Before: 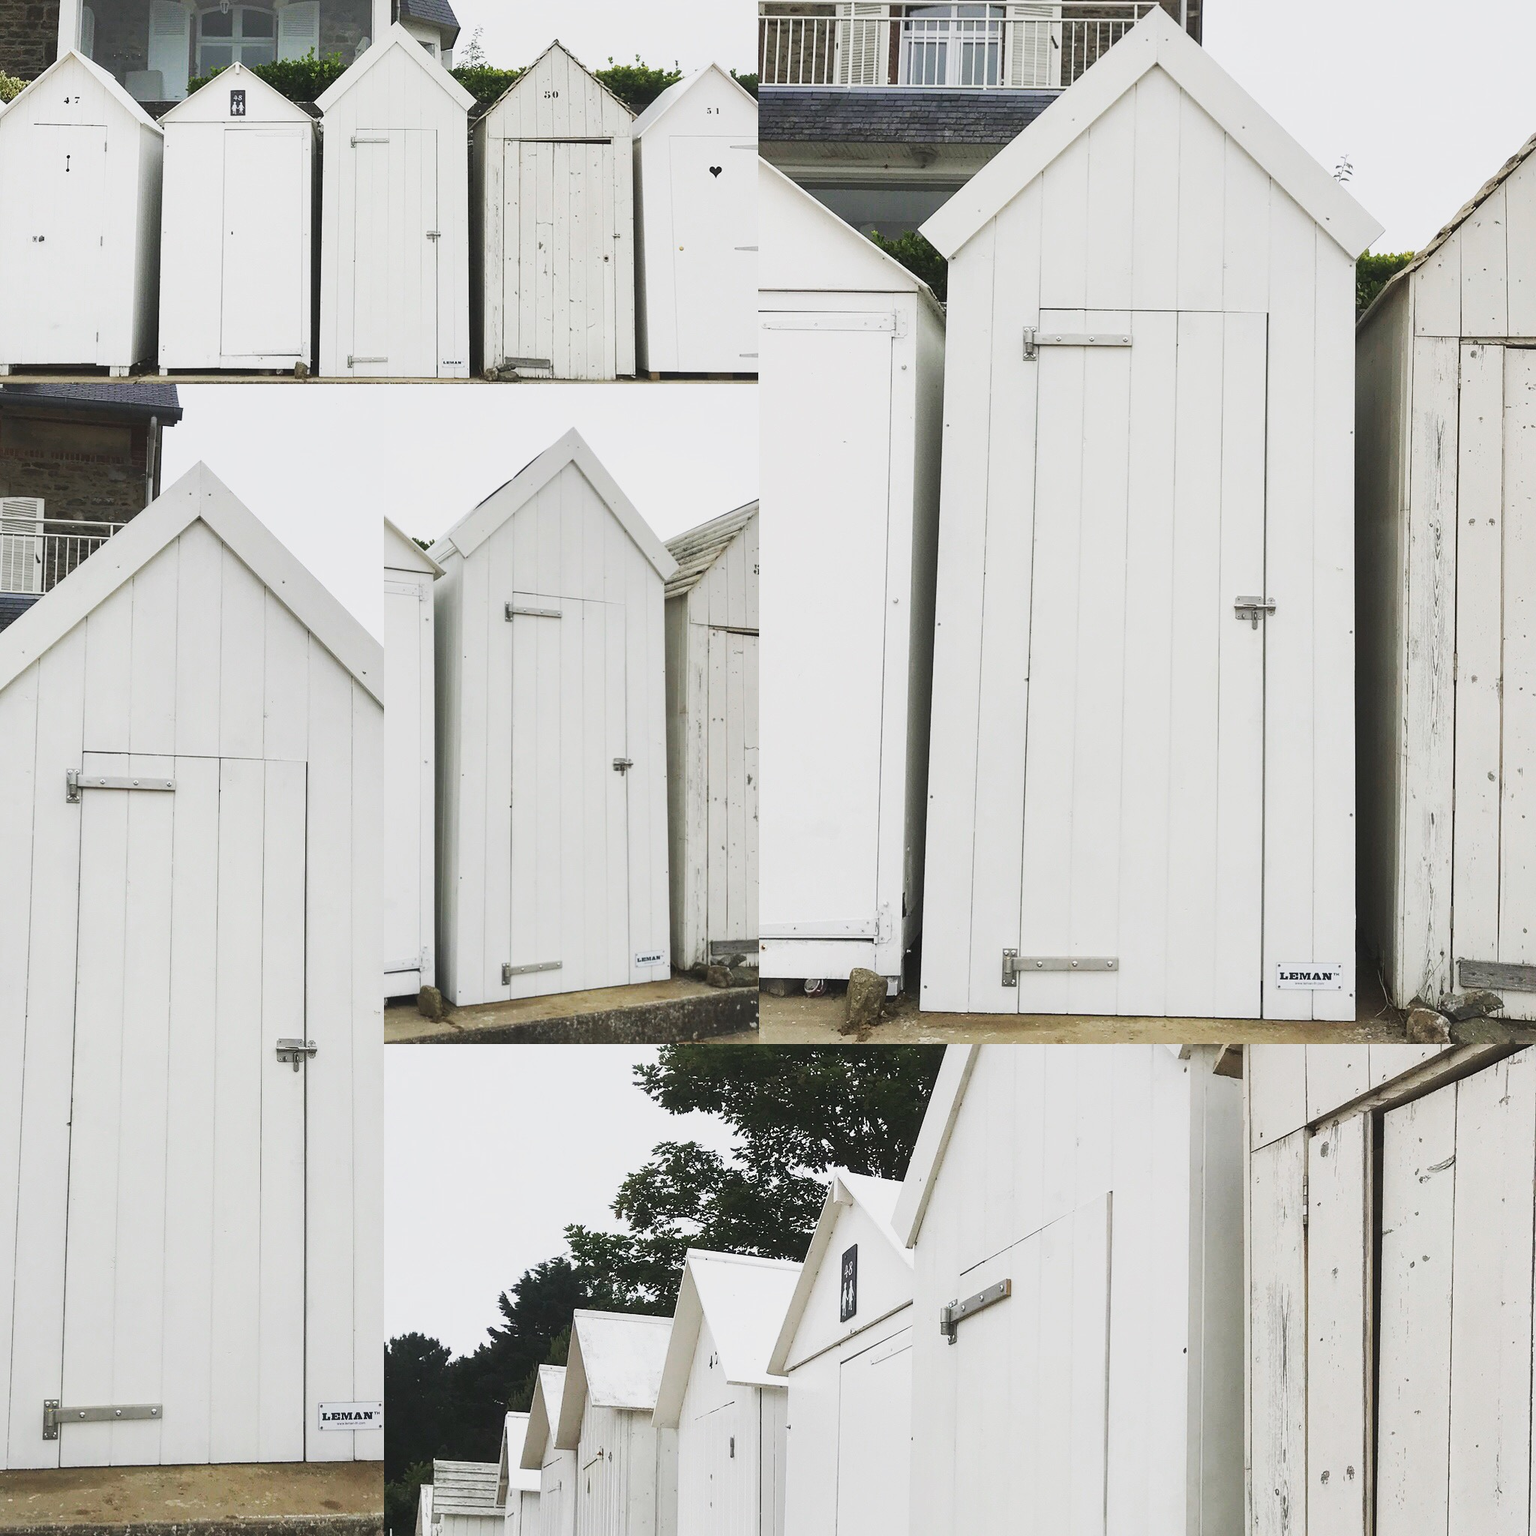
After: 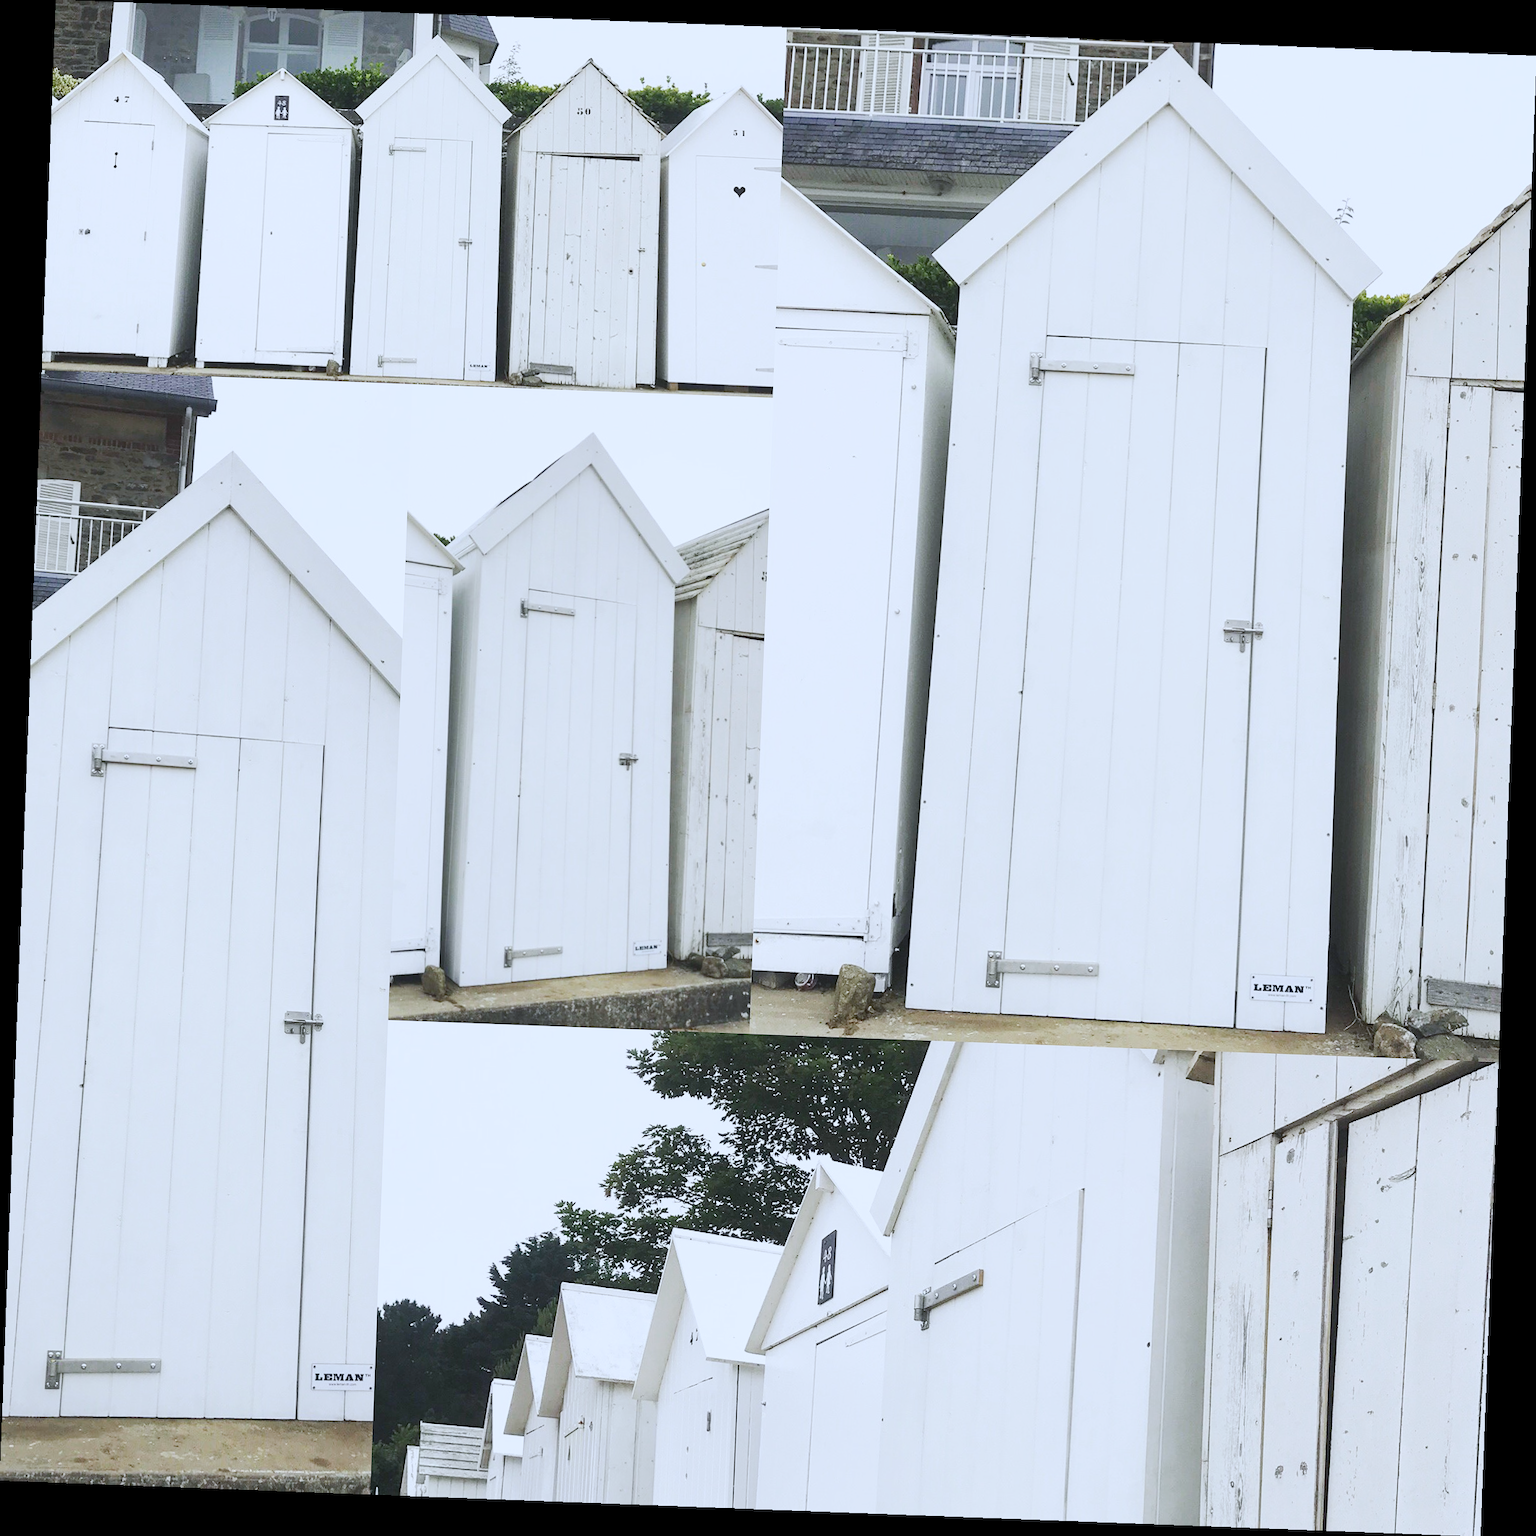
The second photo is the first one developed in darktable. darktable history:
rotate and perspective: rotation 2.17°, automatic cropping off
white balance: red 0.931, blue 1.11
tone curve: curves: ch0 [(0, 0) (0.003, 0.004) (0.011, 0.015) (0.025, 0.033) (0.044, 0.058) (0.069, 0.091) (0.1, 0.131) (0.136, 0.179) (0.177, 0.233) (0.224, 0.295) (0.277, 0.364) (0.335, 0.434) (0.399, 0.51) (0.468, 0.583) (0.543, 0.654) (0.623, 0.724) (0.709, 0.789) (0.801, 0.852) (0.898, 0.924) (1, 1)], preserve colors none
